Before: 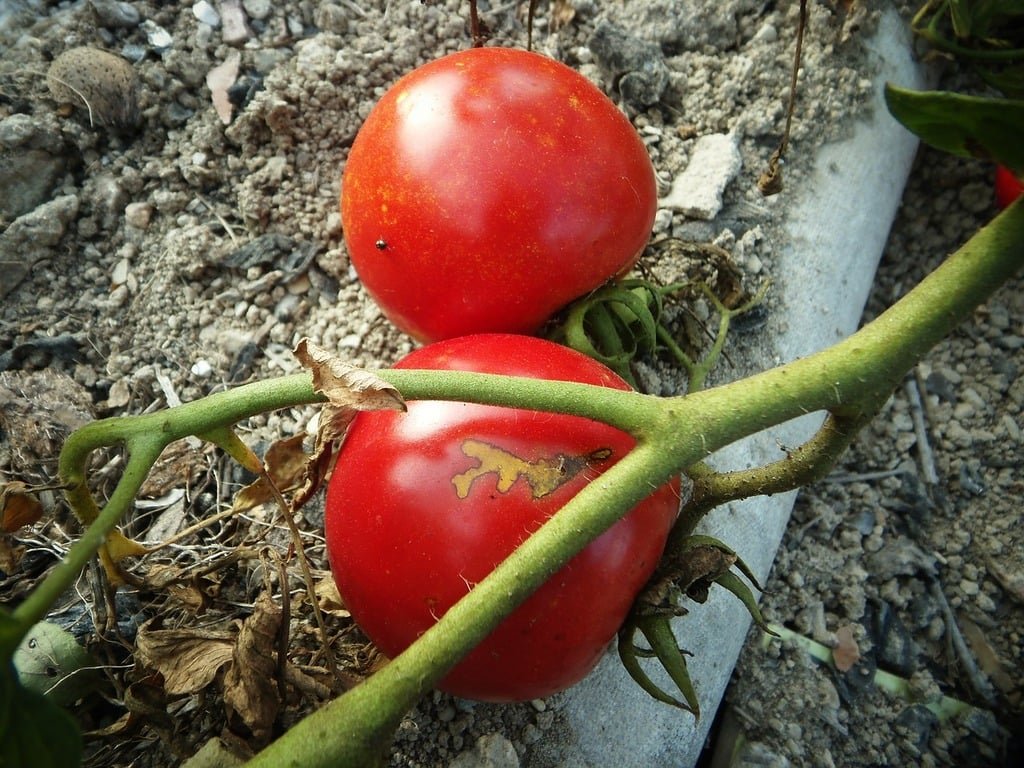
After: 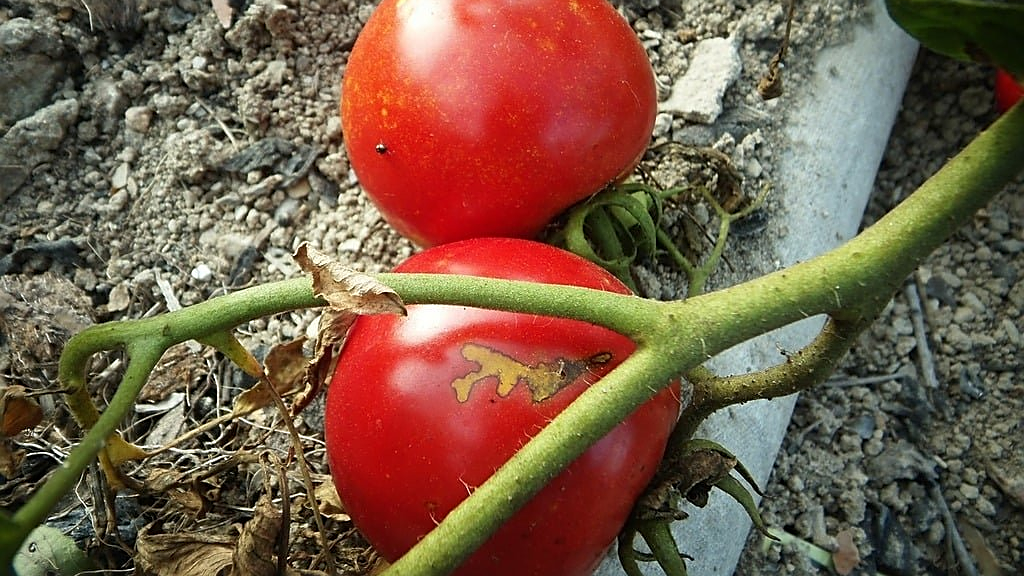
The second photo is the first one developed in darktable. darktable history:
crop and rotate: top 12.5%, bottom 12.5%
sharpen: on, module defaults
